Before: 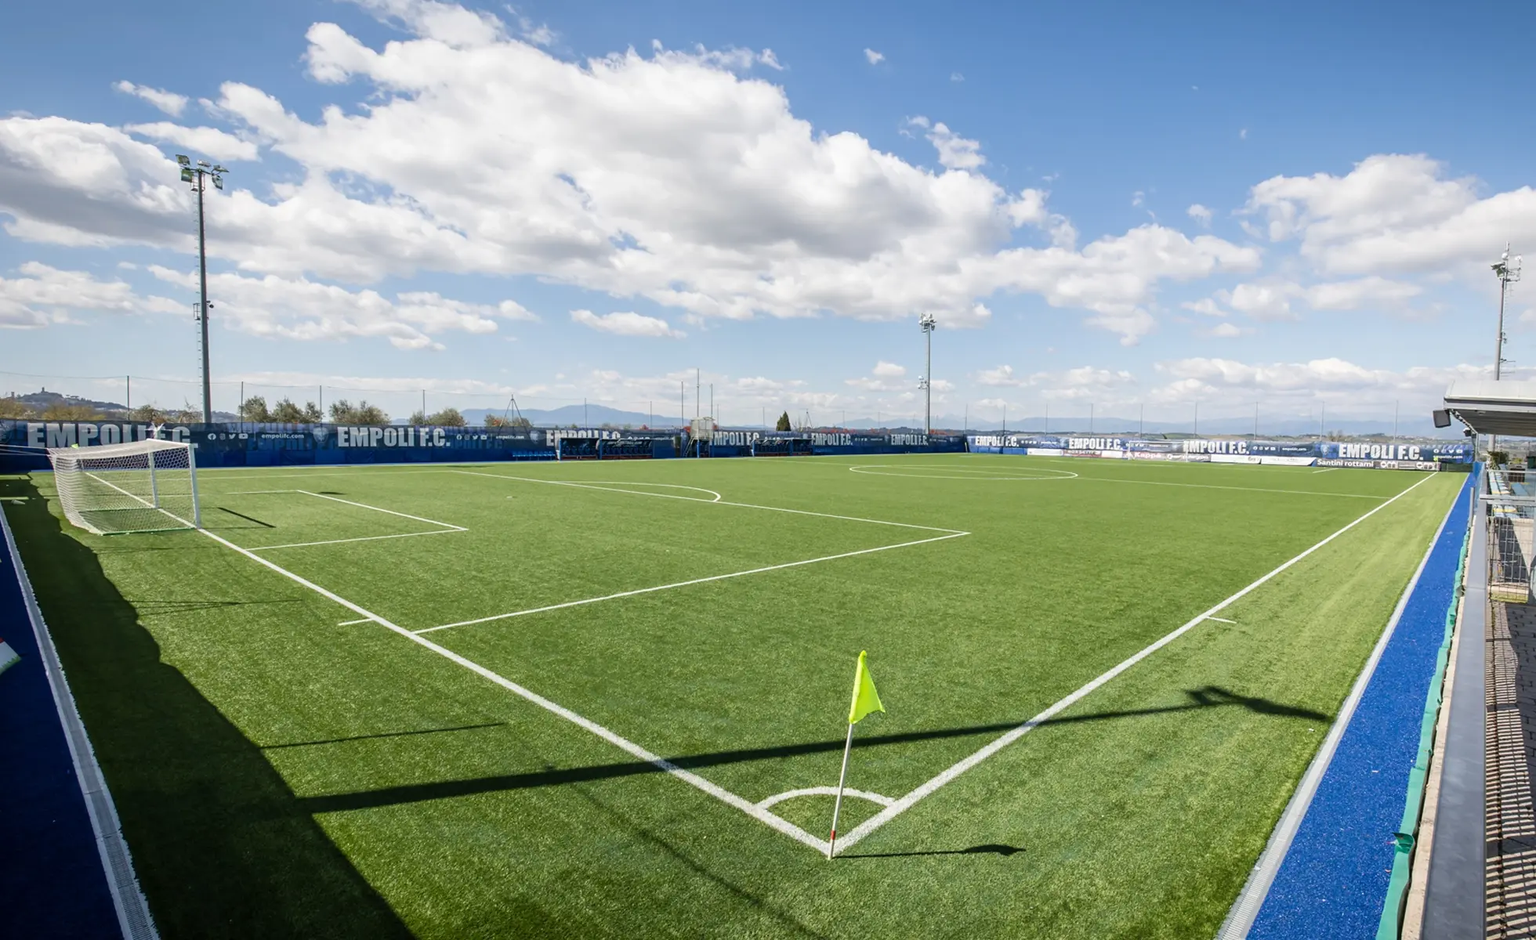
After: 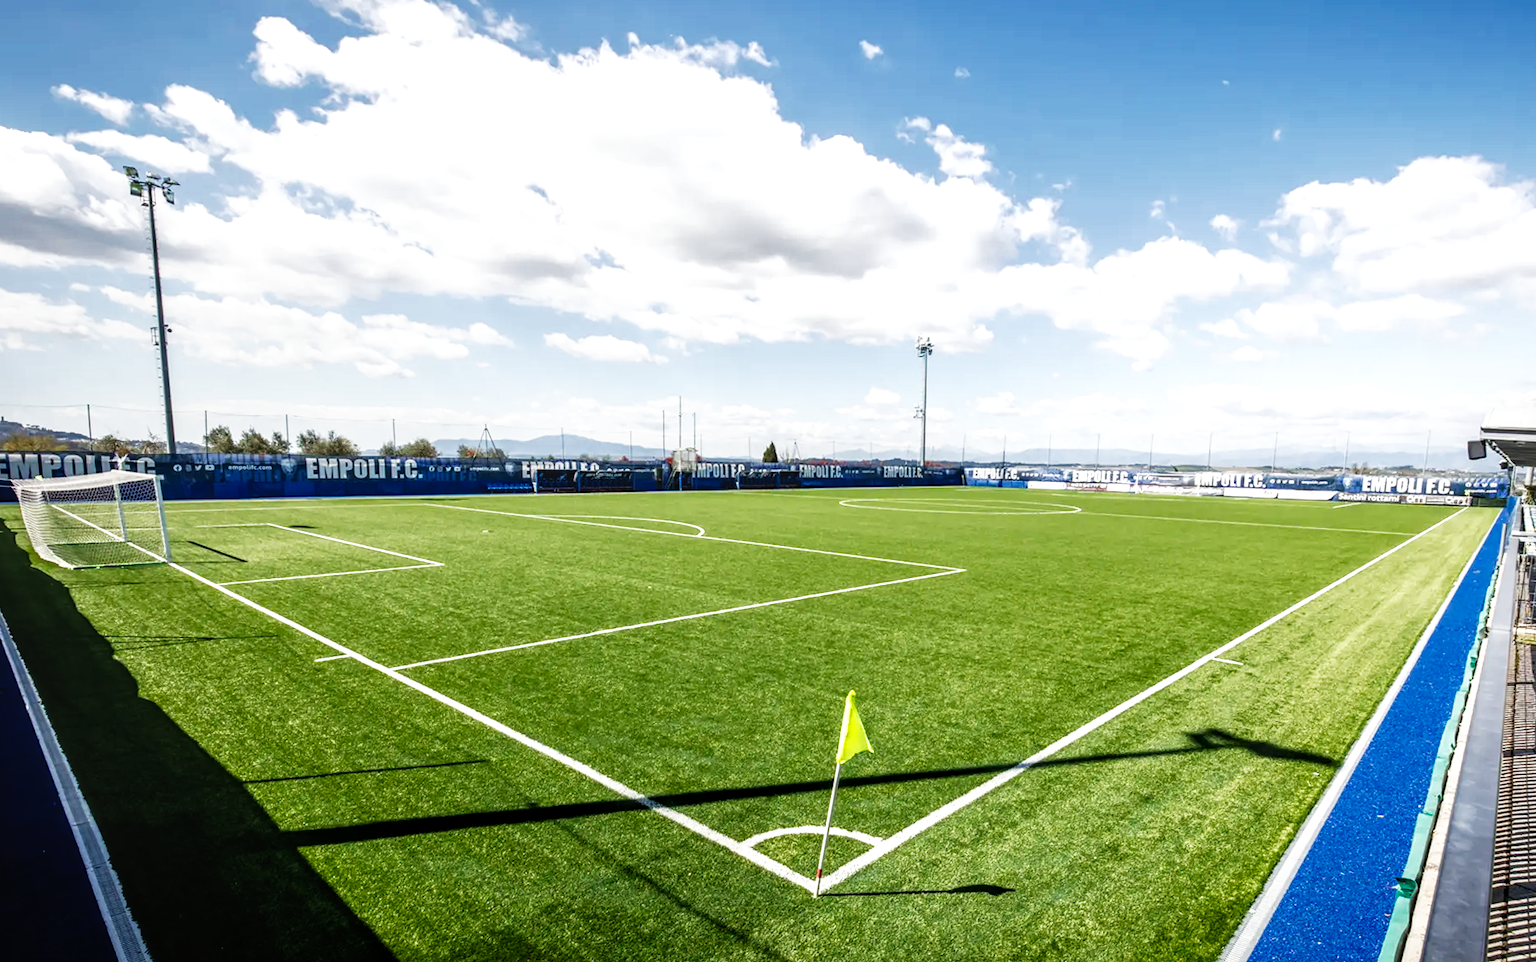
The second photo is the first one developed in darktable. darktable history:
rgb curve: curves: ch0 [(0, 0) (0.415, 0.237) (1, 1)]
local contrast: on, module defaults
rotate and perspective: rotation 0.074°, lens shift (vertical) 0.096, lens shift (horizontal) -0.041, crop left 0.043, crop right 0.952, crop top 0.024, crop bottom 0.979
base curve: curves: ch0 [(0, 0) (0.007, 0.004) (0.027, 0.03) (0.046, 0.07) (0.207, 0.54) (0.442, 0.872) (0.673, 0.972) (1, 1)], preserve colors none
